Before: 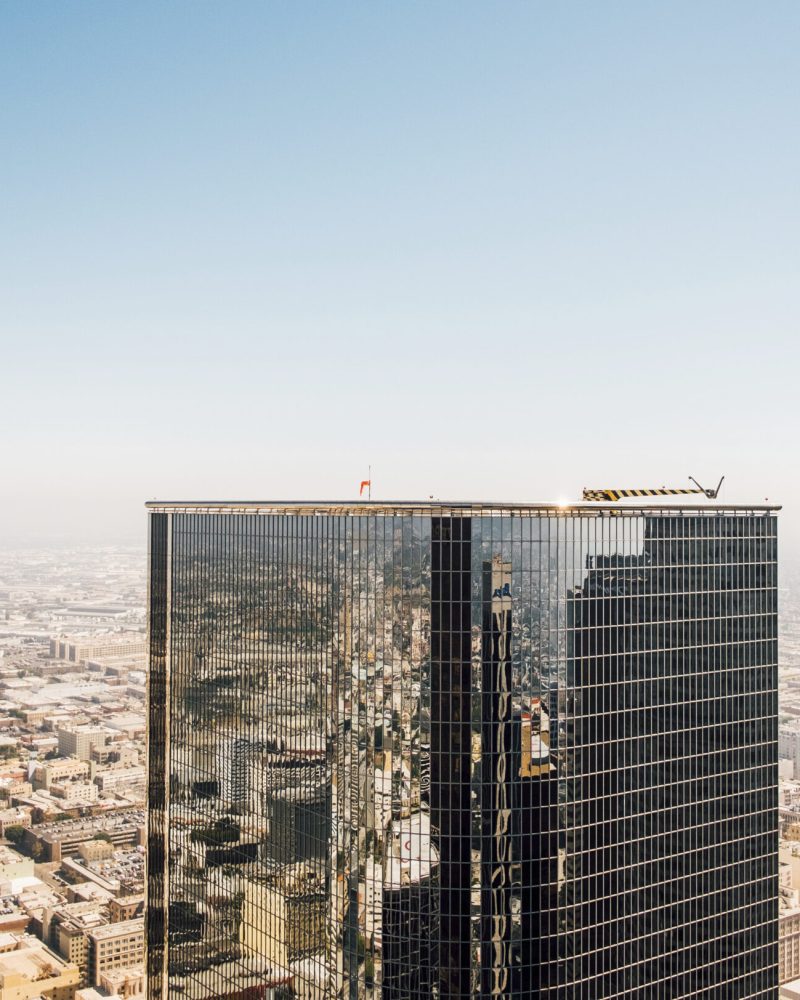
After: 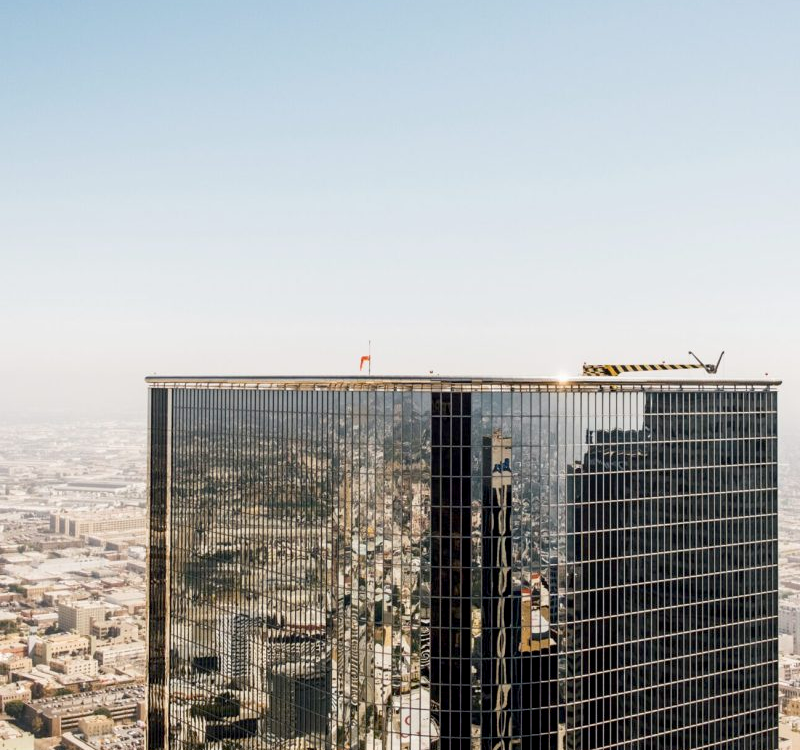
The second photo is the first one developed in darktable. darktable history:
crop and rotate: top 12.5%, bottom 12.5%
exposure: black level correction 0.007, compensate highlight preservation false
